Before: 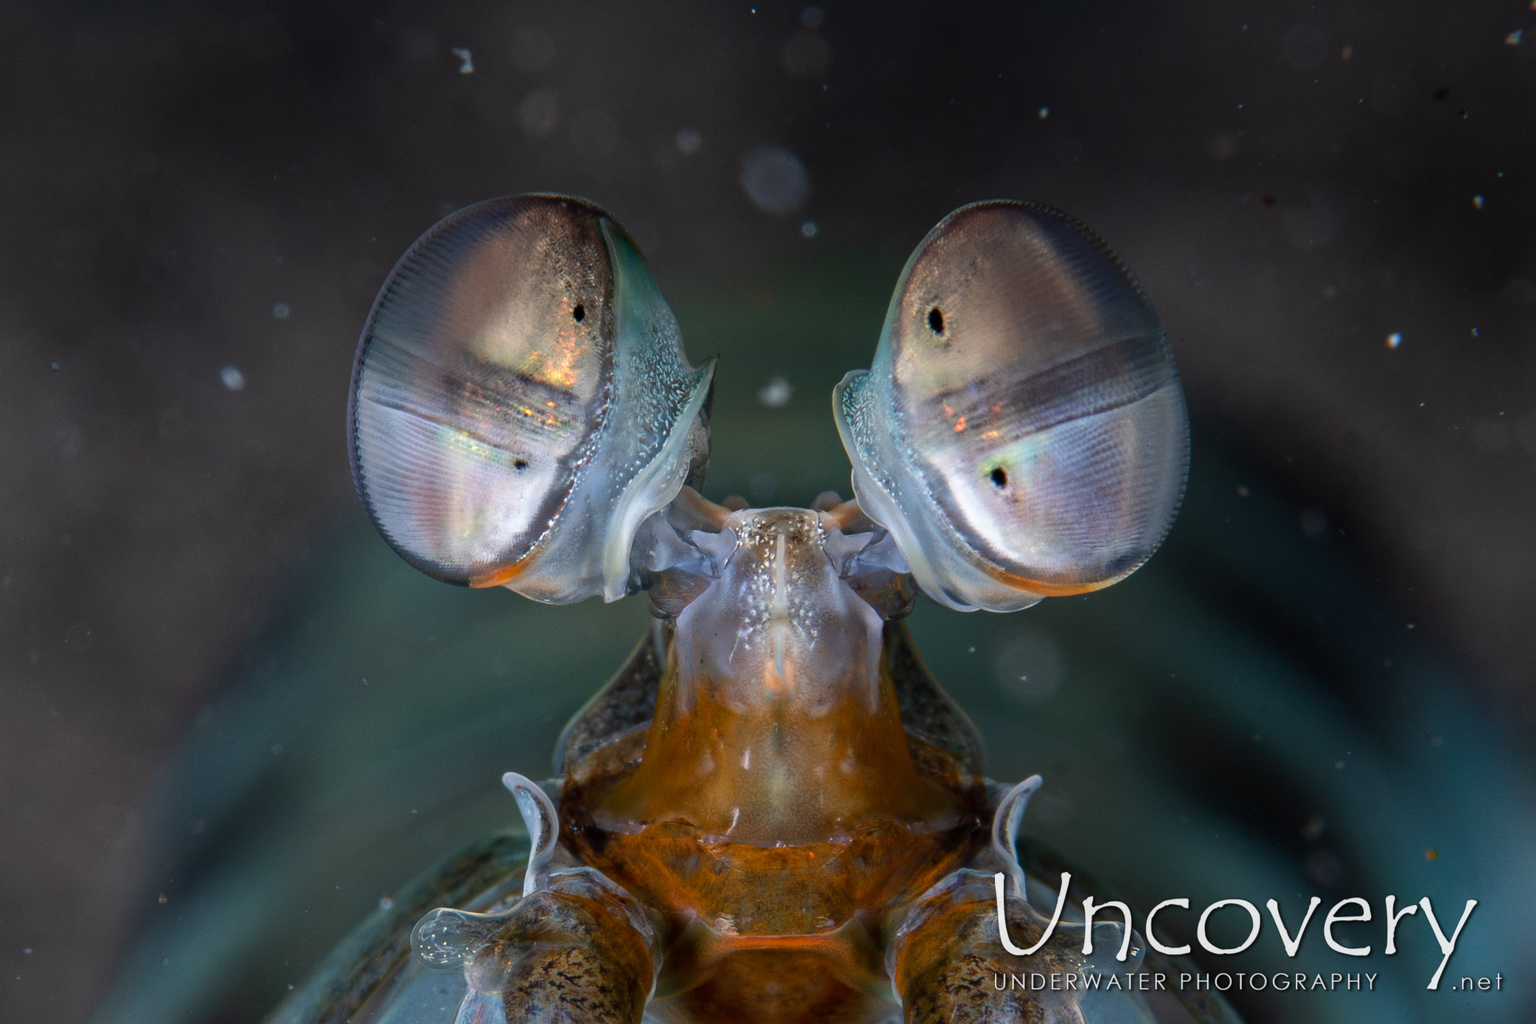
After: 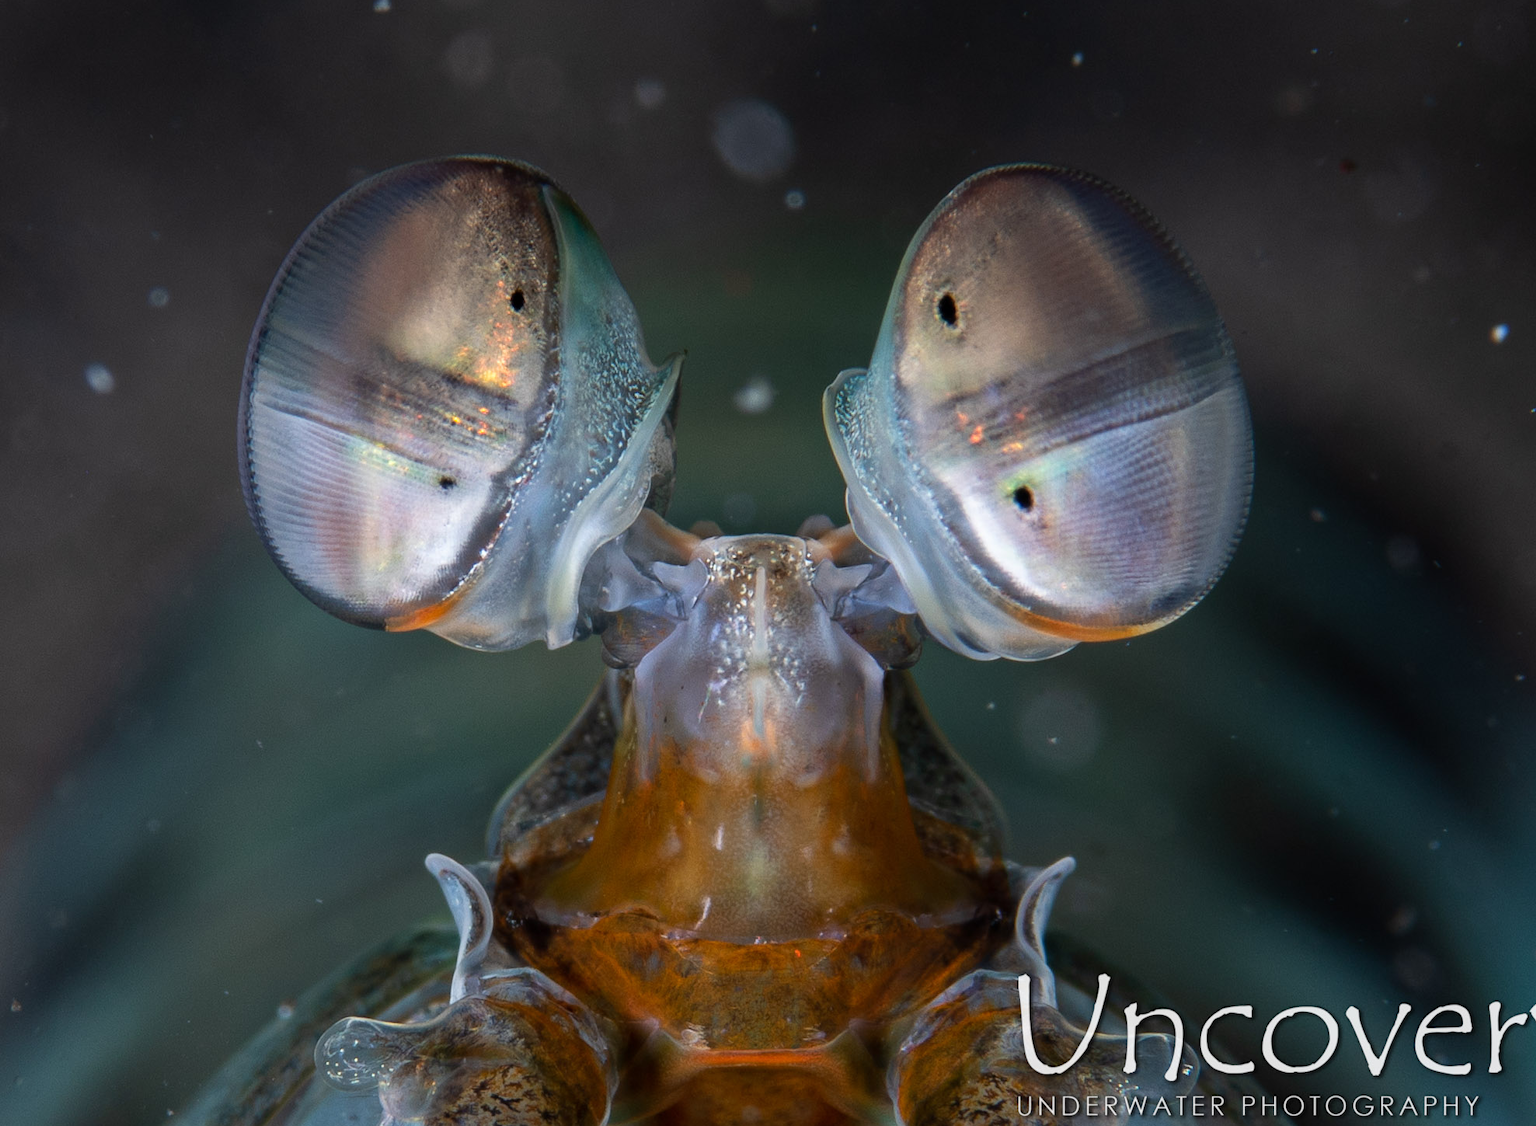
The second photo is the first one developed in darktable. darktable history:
crop: left 9.76%, top 6.257%, right 7.203%, bottom 2.411%
